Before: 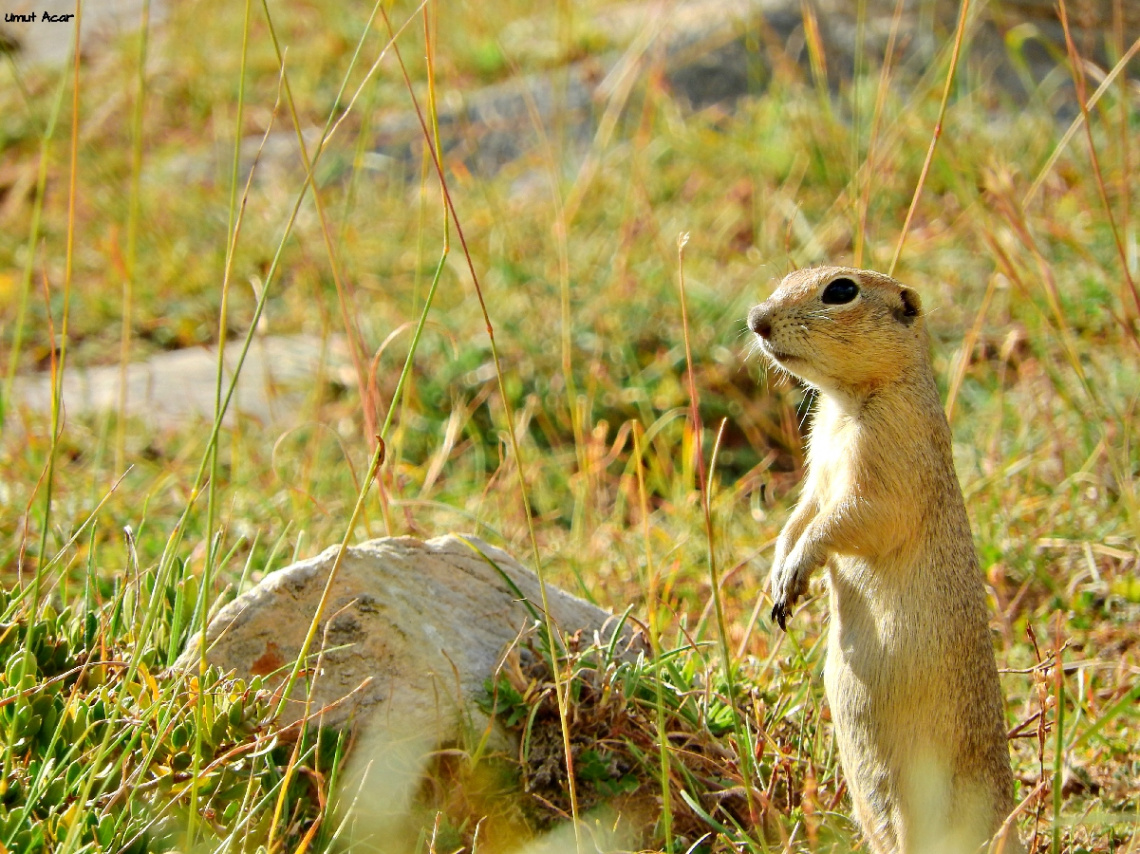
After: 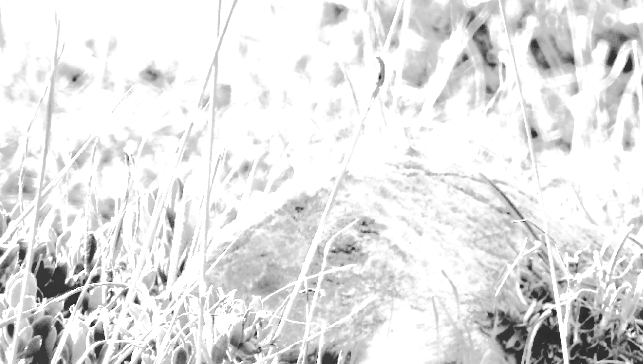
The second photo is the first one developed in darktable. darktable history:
white balance: red 1.066, blue 1.119
base curve: curves: ch0 [(0.065, 0.026) (0.236, 0.358) (0.53, 0.546) (0.777, 0.841) (0.924, 0.992)], preserve colors average RGB
exposure: black level correction 0, exposure 1.55 EV, compensate exposure bias true, compensate highlight preservation false
crop: top 44.483%, right 43.593%, bottom 12.892%
color balance rgb: perceptual saturation grading › global saturation 25%, global vibrance 20%
monochrome: on, module defaults
